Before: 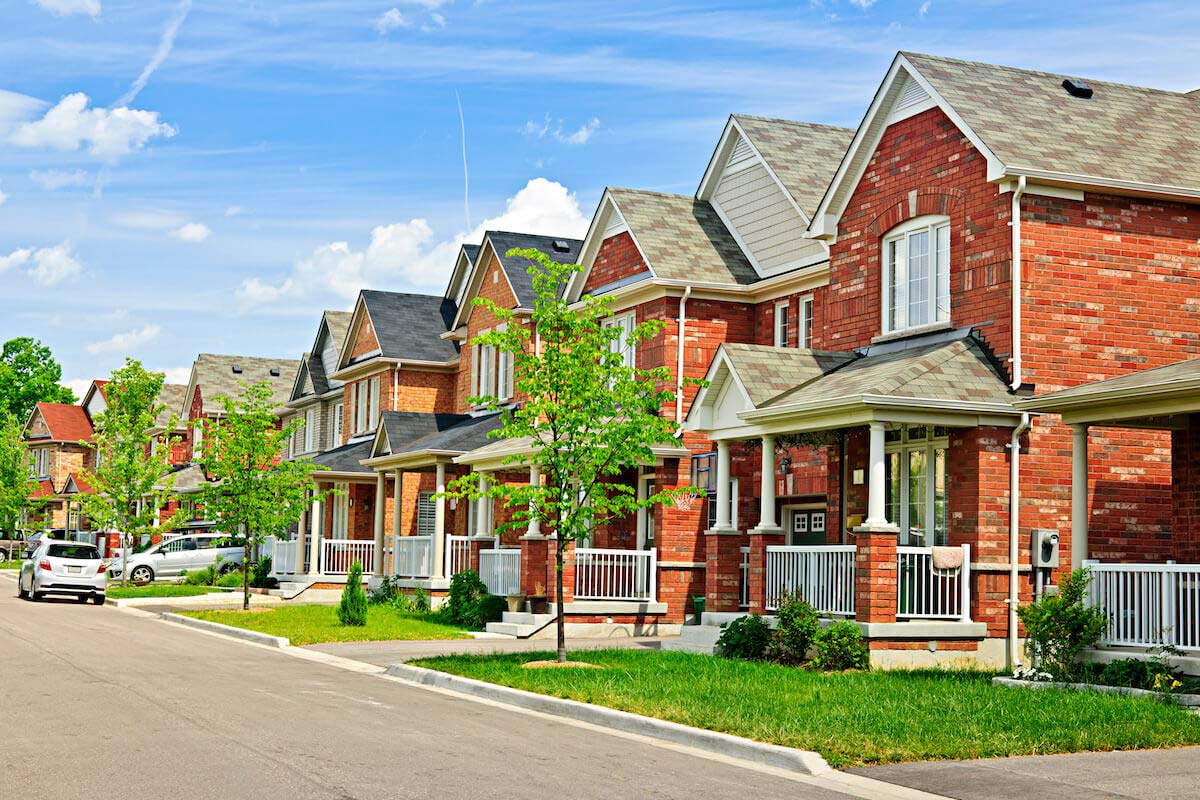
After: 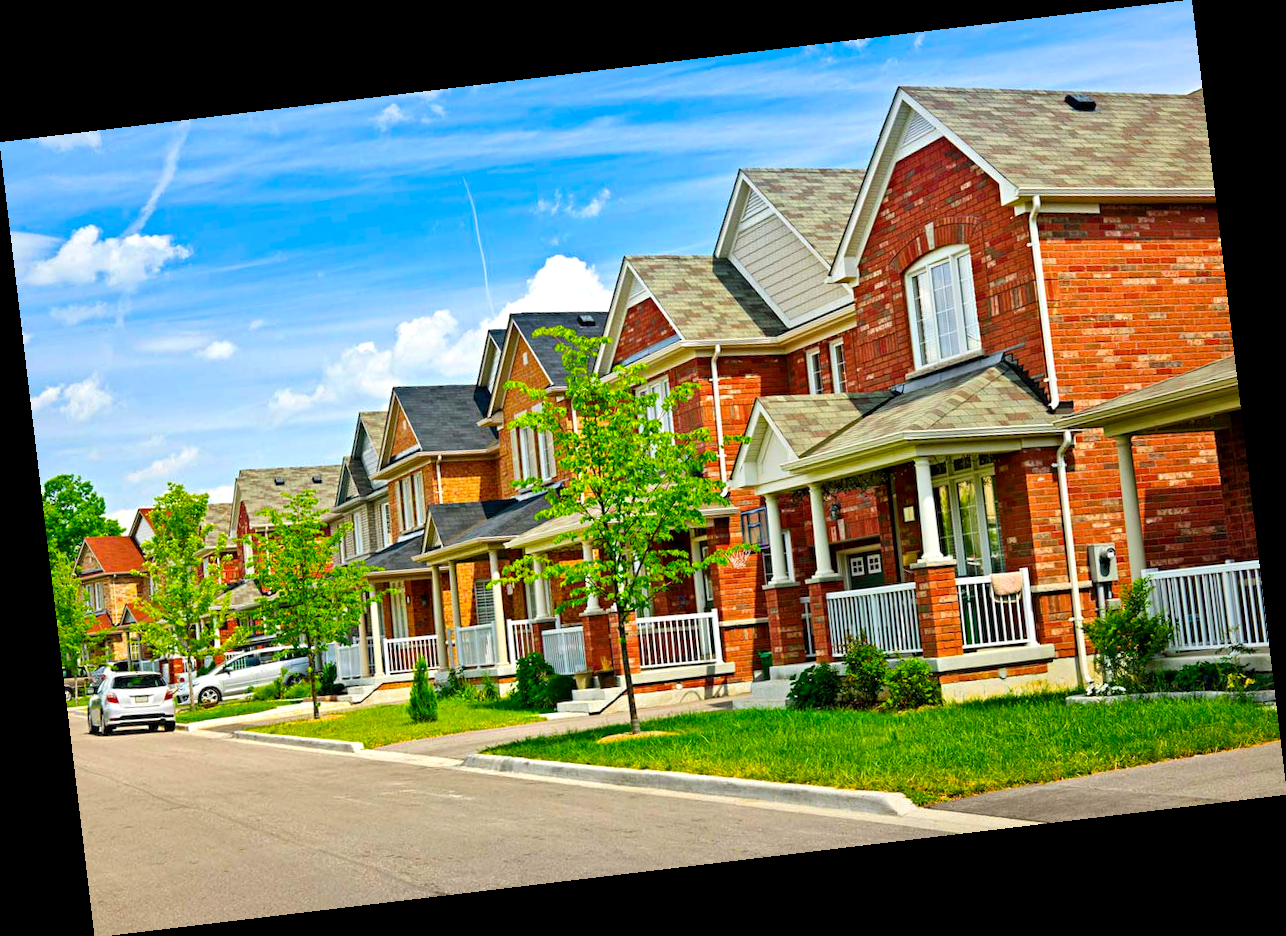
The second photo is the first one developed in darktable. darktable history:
rotate and perspective: rotation -6.83°, automatic cropping off
color balance rgb: linear chroma grading › global chroma 9.31%, global vibrance 41.49%
local contrast: mode bilateral grid, contrast 20, coarseness 100, detail 150%, midtone range 0.2
shadows and highlights: radius 125.46, shadows 21.19, highlights -21.19, low approximation 0.01
